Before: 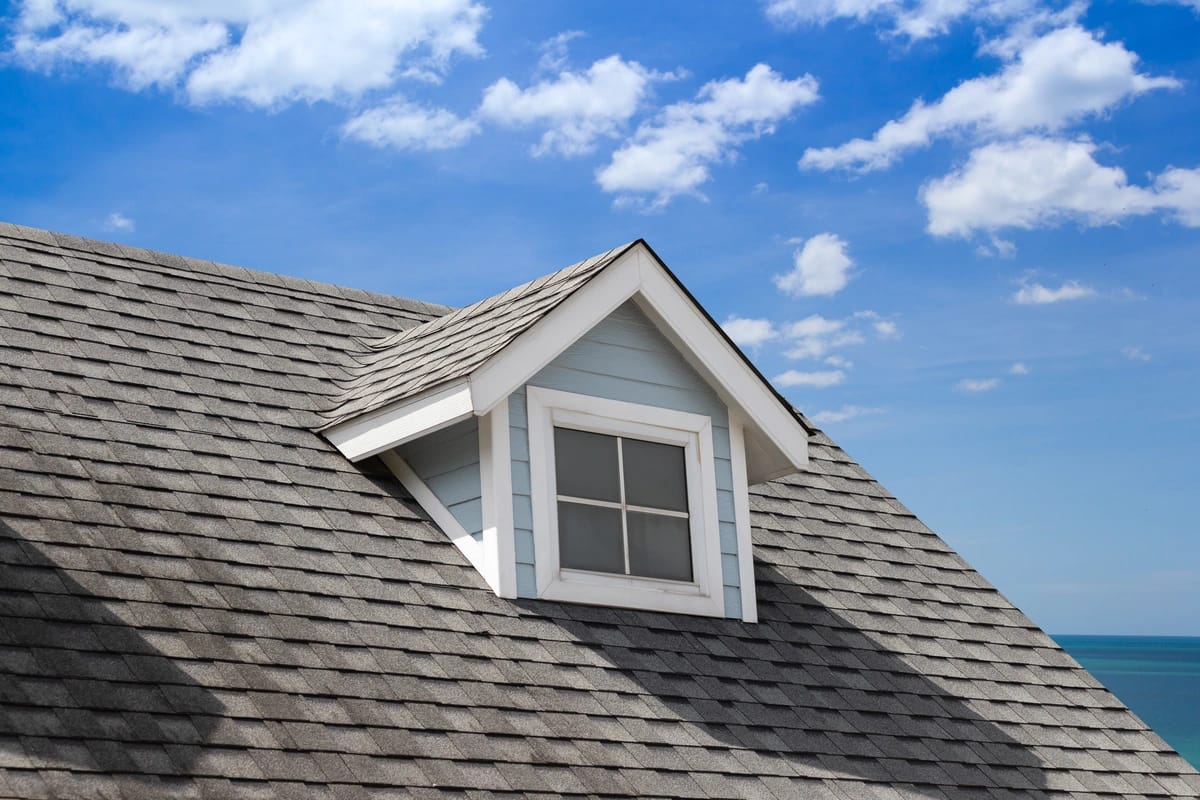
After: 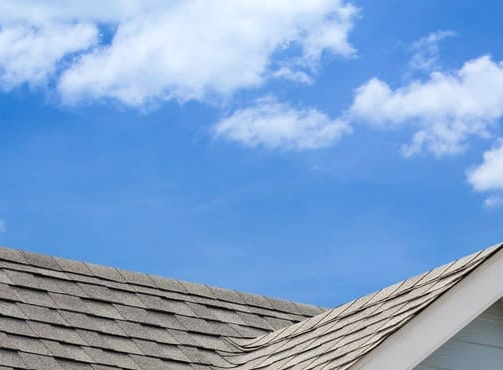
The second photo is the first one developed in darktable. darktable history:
crop and rotate: left 10.817%, top 0.062%, right 47.194%, bottom 53.626%
velvia: on, module defaults
